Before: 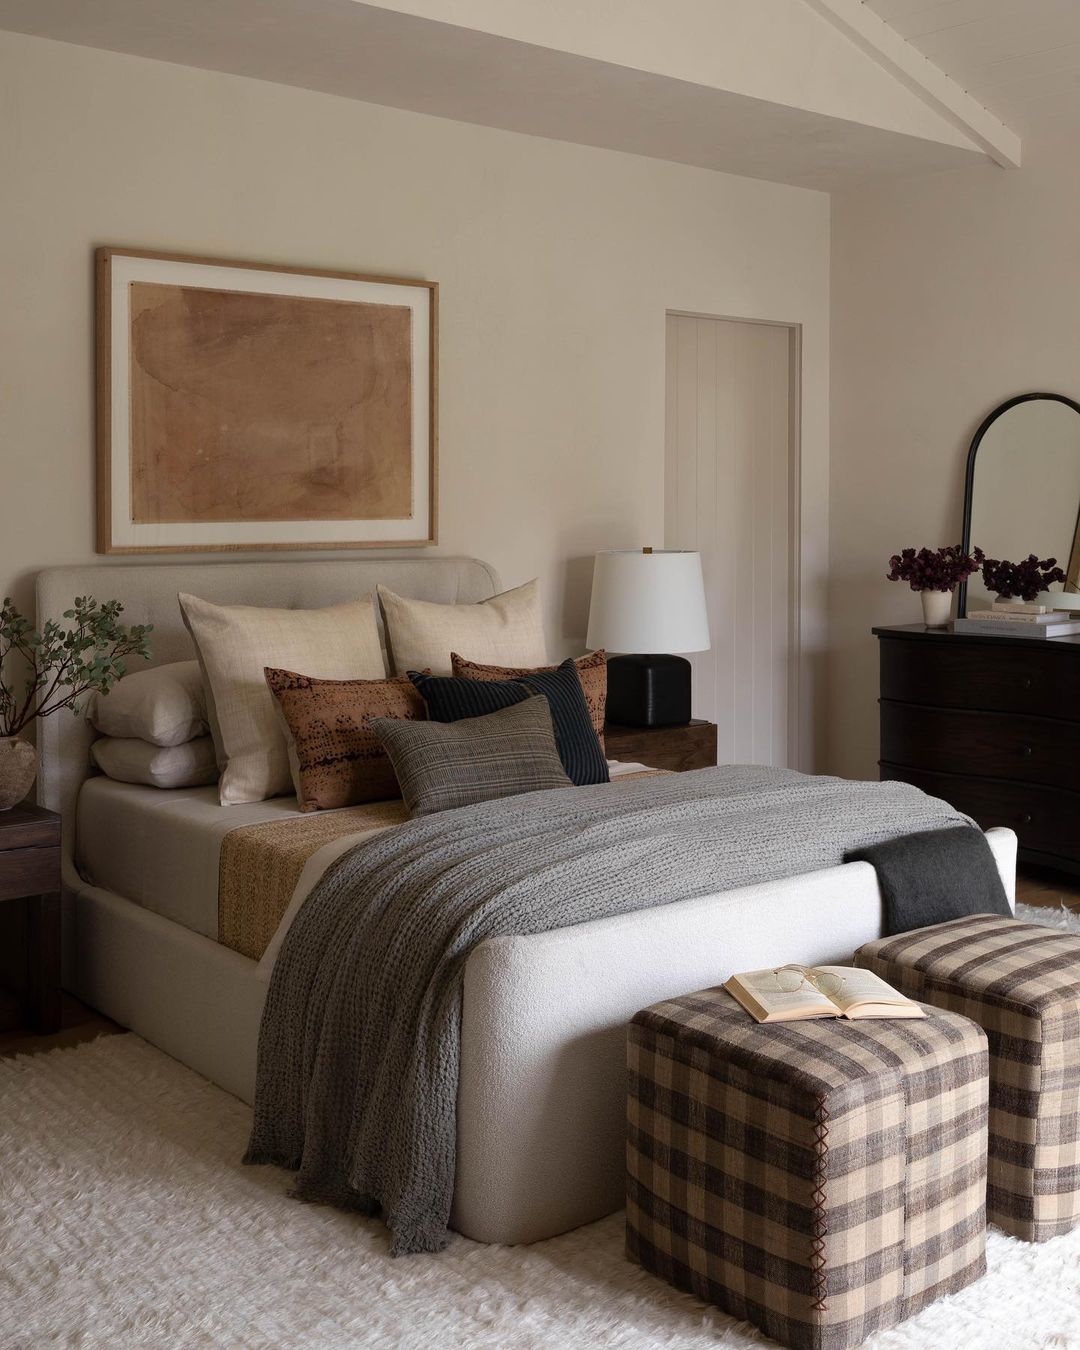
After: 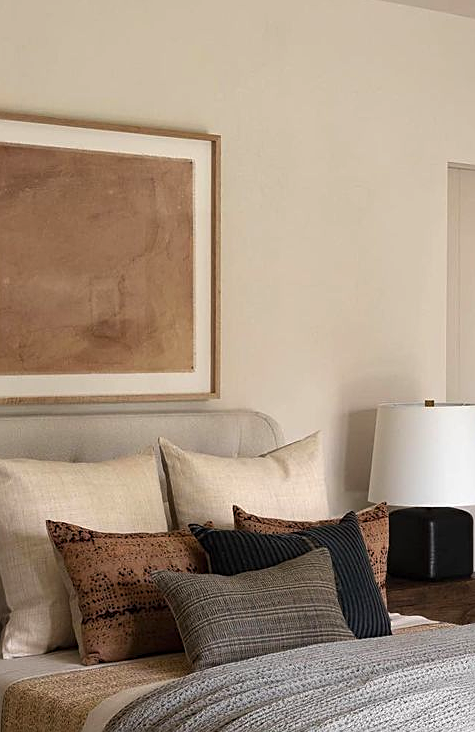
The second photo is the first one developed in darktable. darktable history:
color correction: highlights b* 0.034, saturation 0.991
sharpen: on, module defaults
exposure: exposure 0.655 EV, compensate highlight preservation false
crop: left 20.258%, top 10.89%, right 35.697%, bottom 34.883%
levels: mode automatic, gray 50.81%, levels [0.514, 0.759, 1]
